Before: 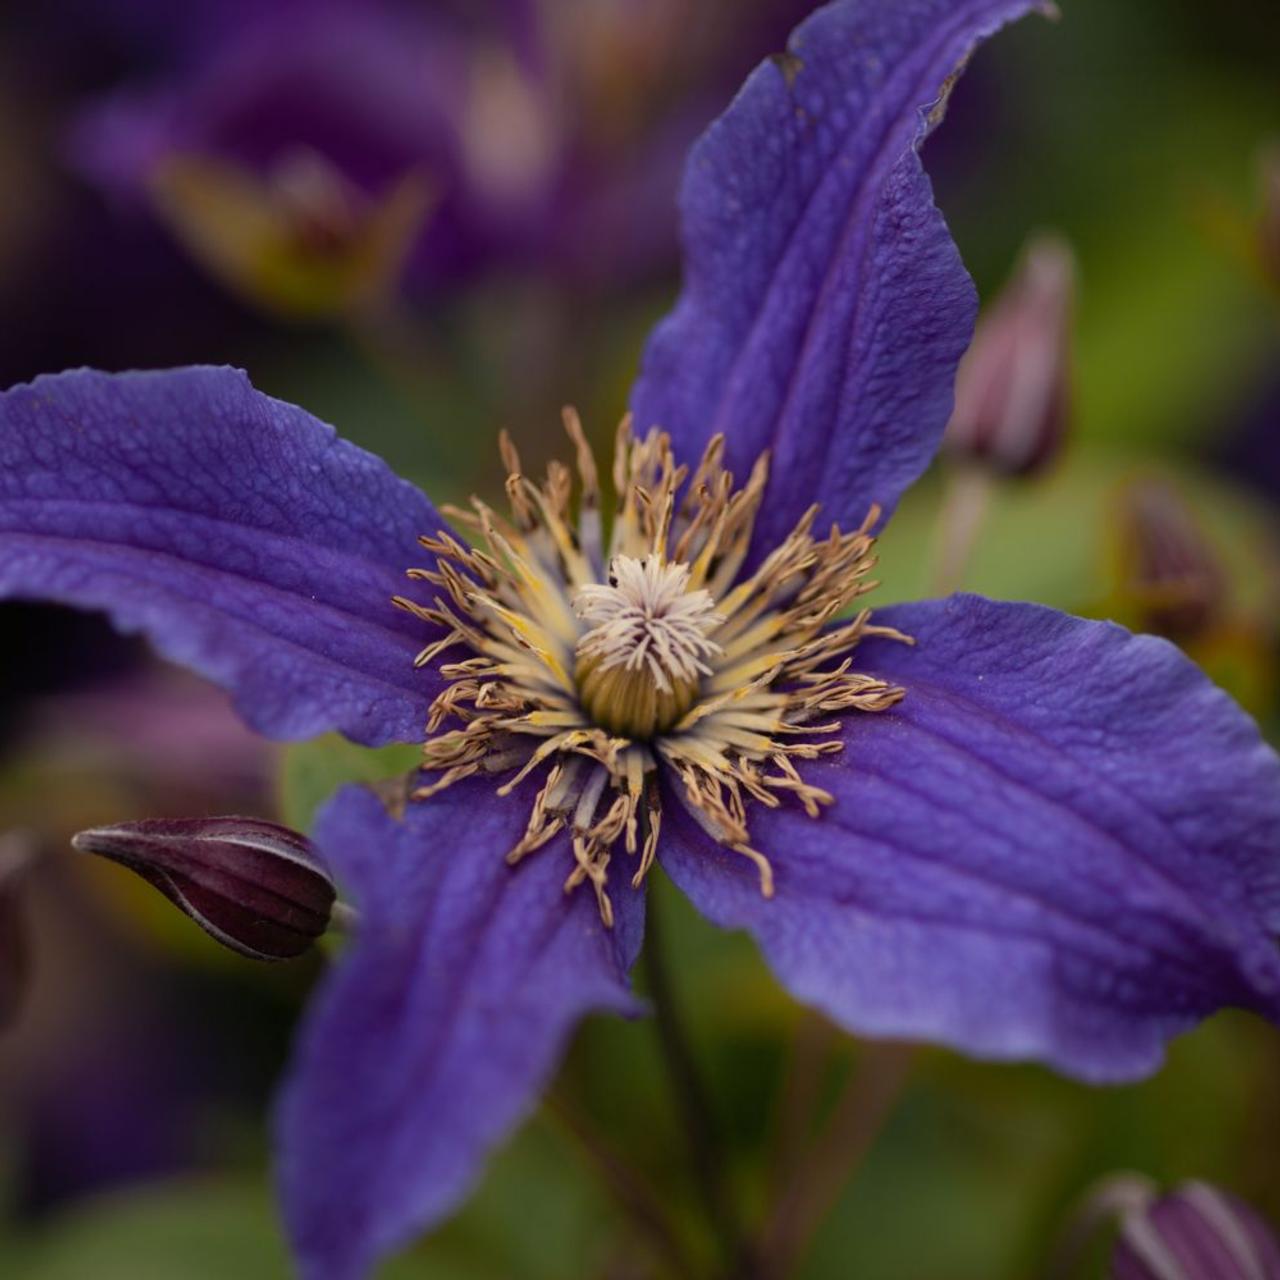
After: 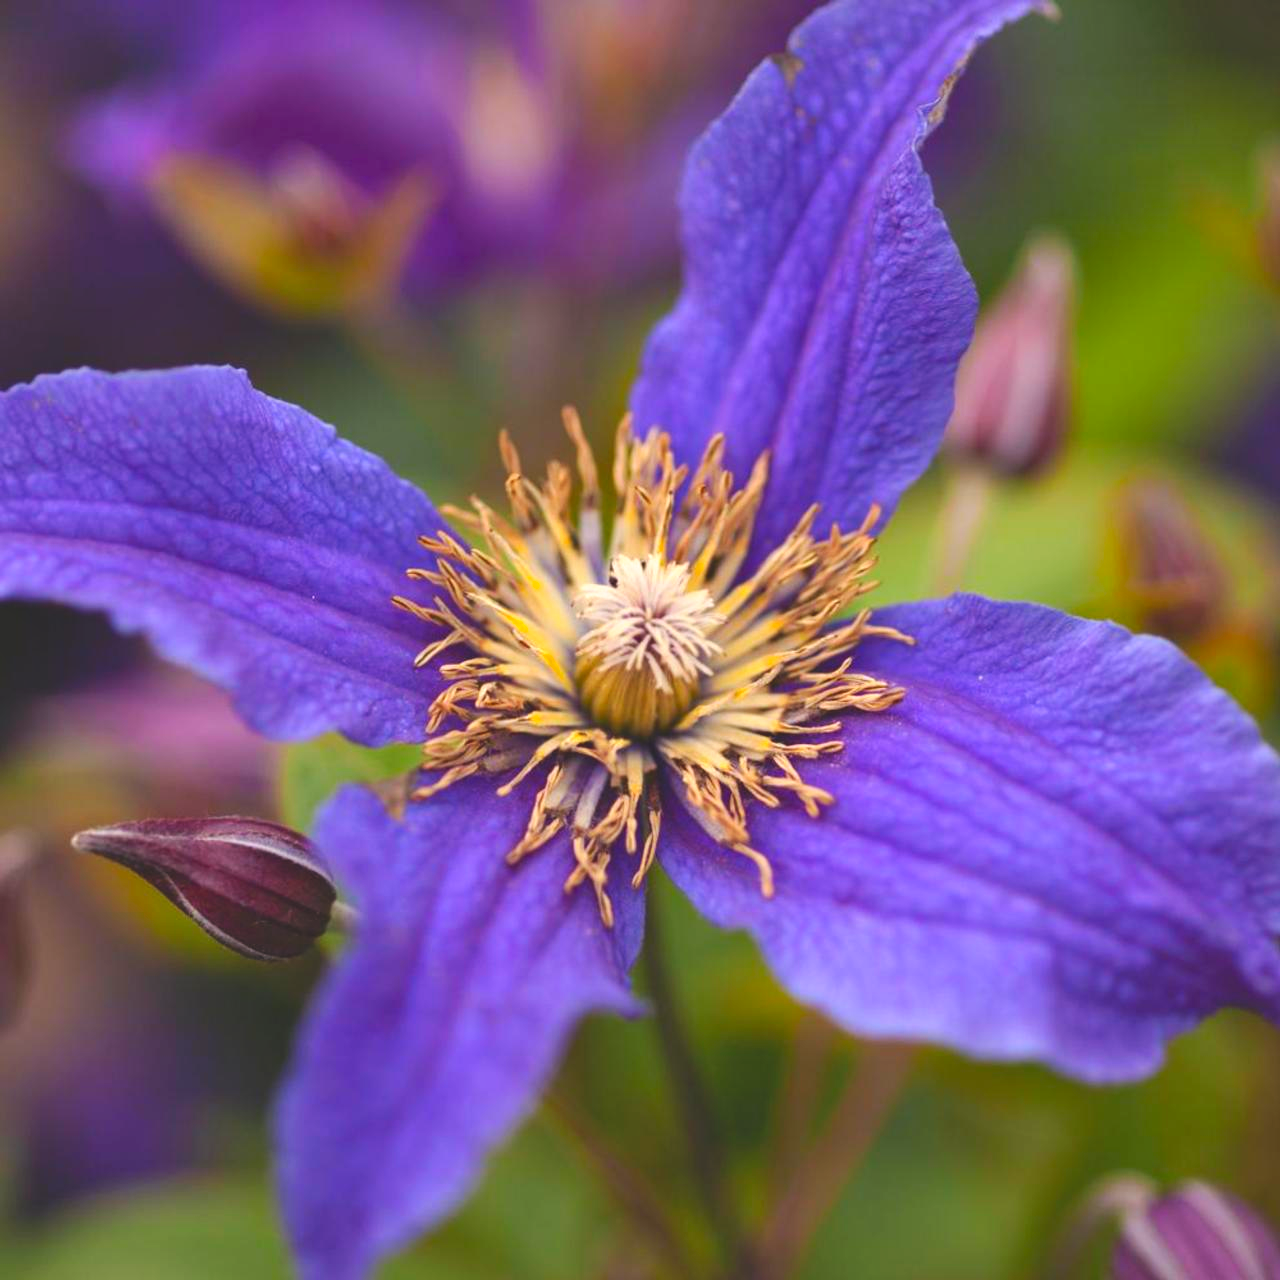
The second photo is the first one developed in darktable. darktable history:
shadows and highlights: low approximation 0.01, soften with gaussian
tone curve: curves: ch0 [(0, 0) (0.003, 0.032) (0.011, 0.036) (0.025, 0.049) (0.044, 0.075) (0.069, 0.112) (0.1, 0.151) (0.136, 0.197) (0.177, 0.241) (0.224, 0.295) (0.277, 0.355) (0.335, 0.429) (0.399, 0.512) (0.468, 0.607) (0.543, 0.702) (0.623, 0.796) (0.709, 0.903) (0.801, 0.987) (0.898, 0.997) (1, 1)], preserve colors none
contrast brightness saturation: contrast -0.195, saturation 0.188
exposure: exposure 0.129 EV, compensate highlight preservation false
